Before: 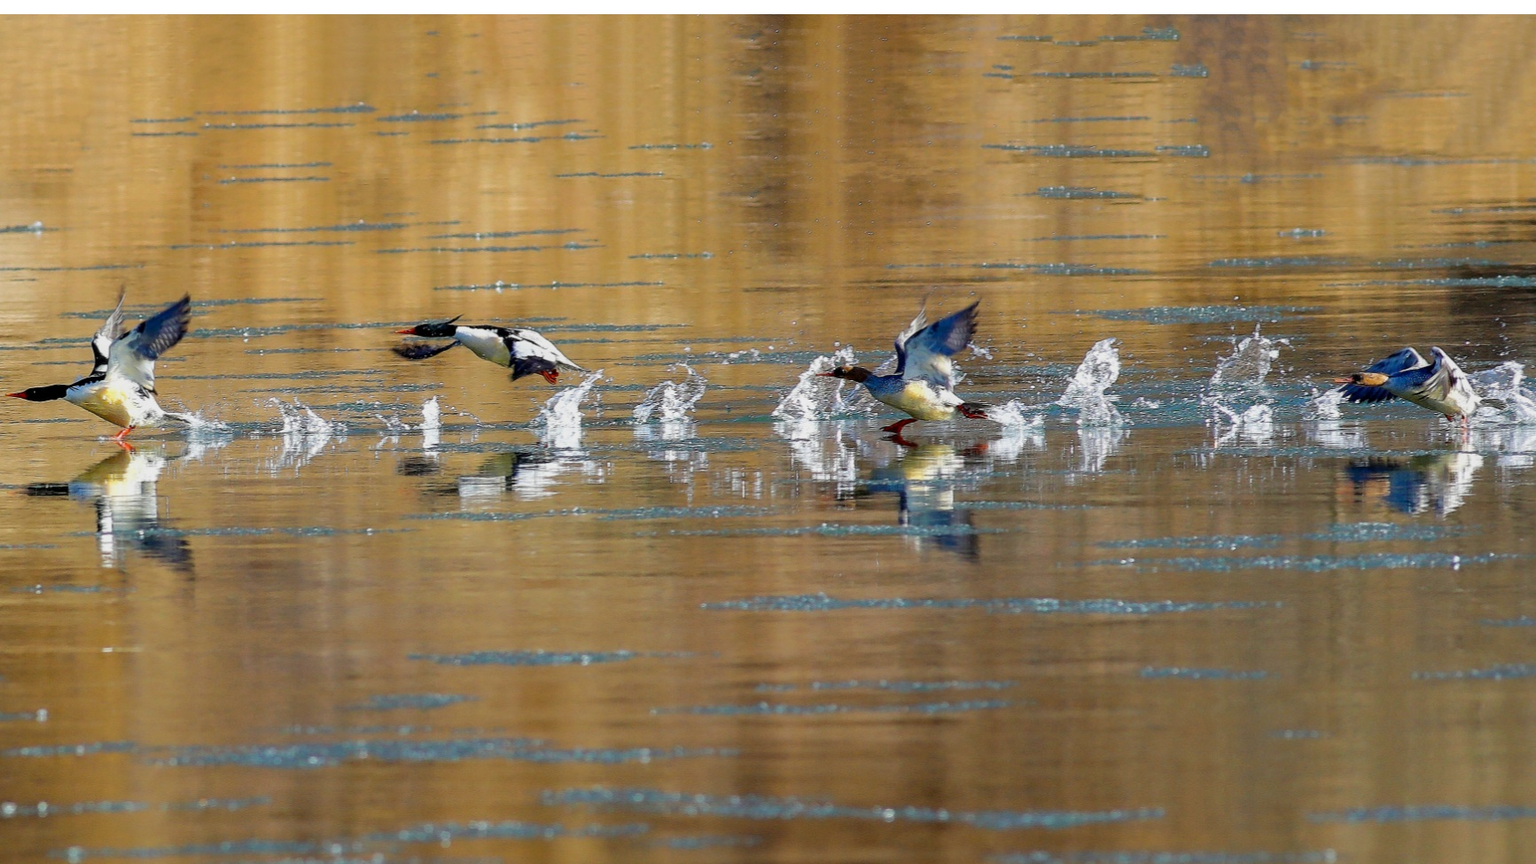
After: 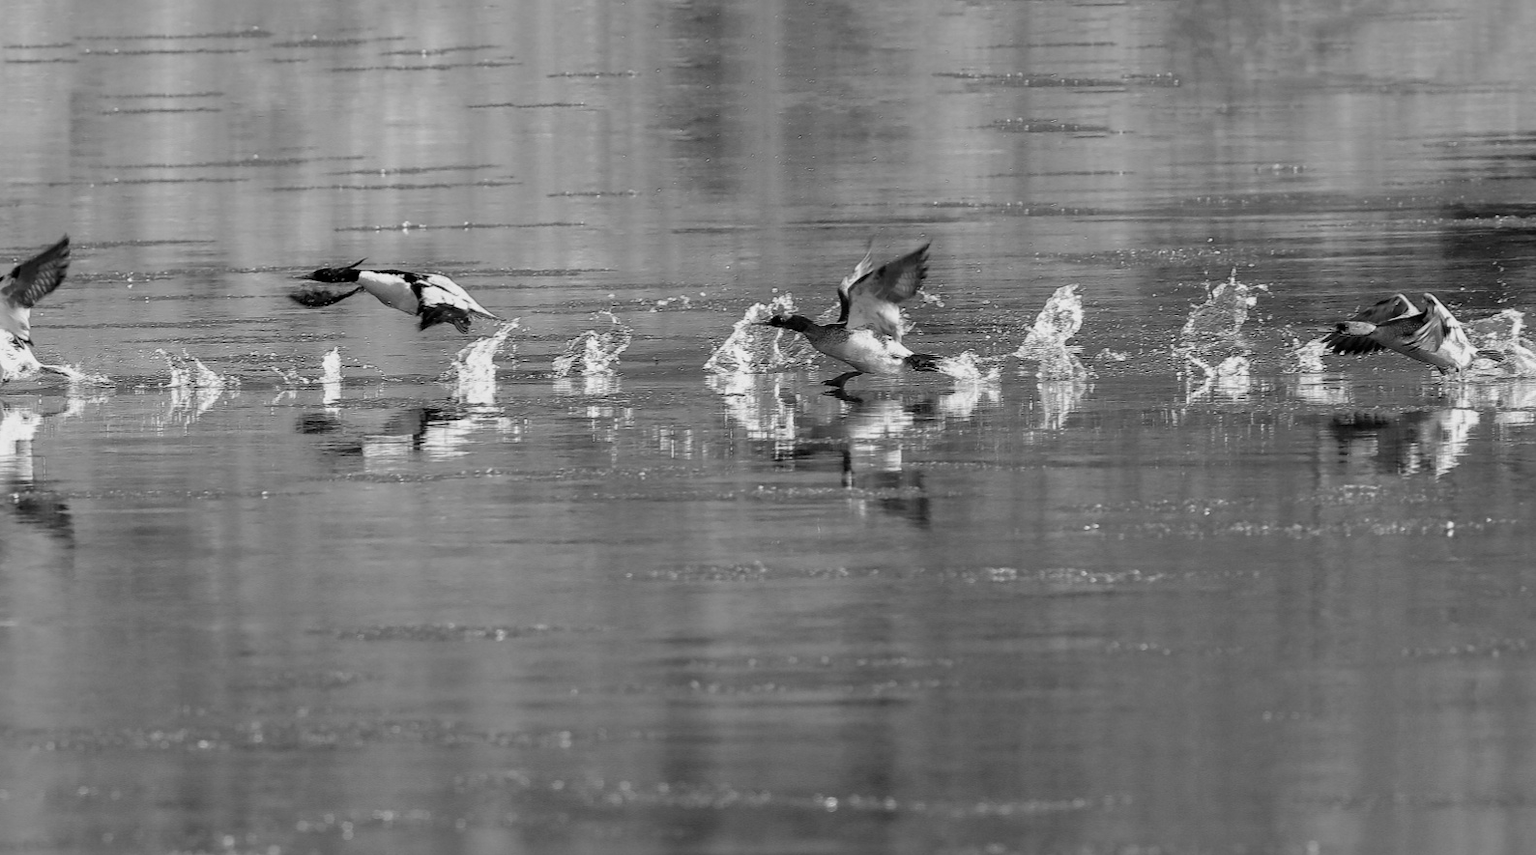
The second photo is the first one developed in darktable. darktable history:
crop and rotate: left 8.262%, top 9.226%
monochrome: a -6.99, b 35.61, size 1.4
